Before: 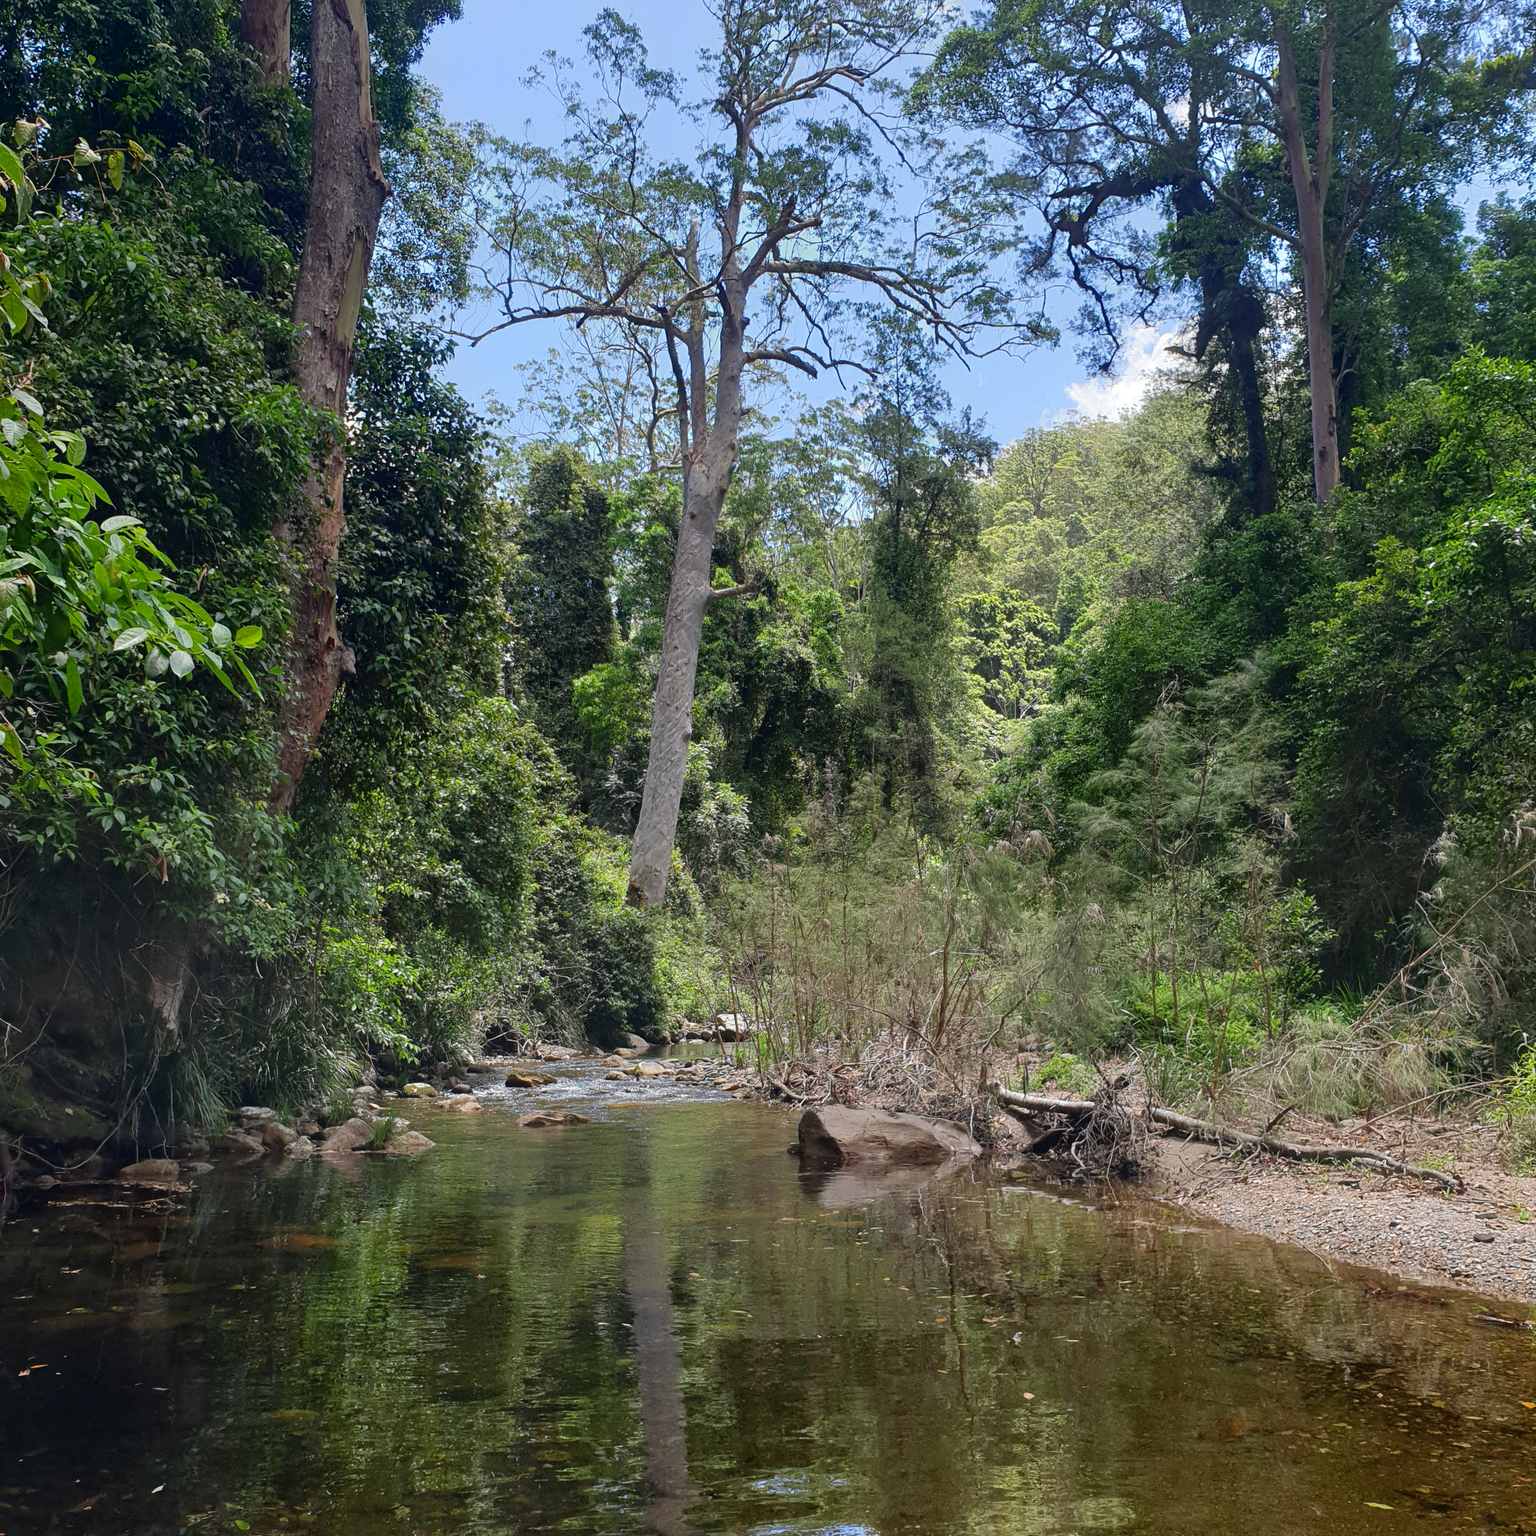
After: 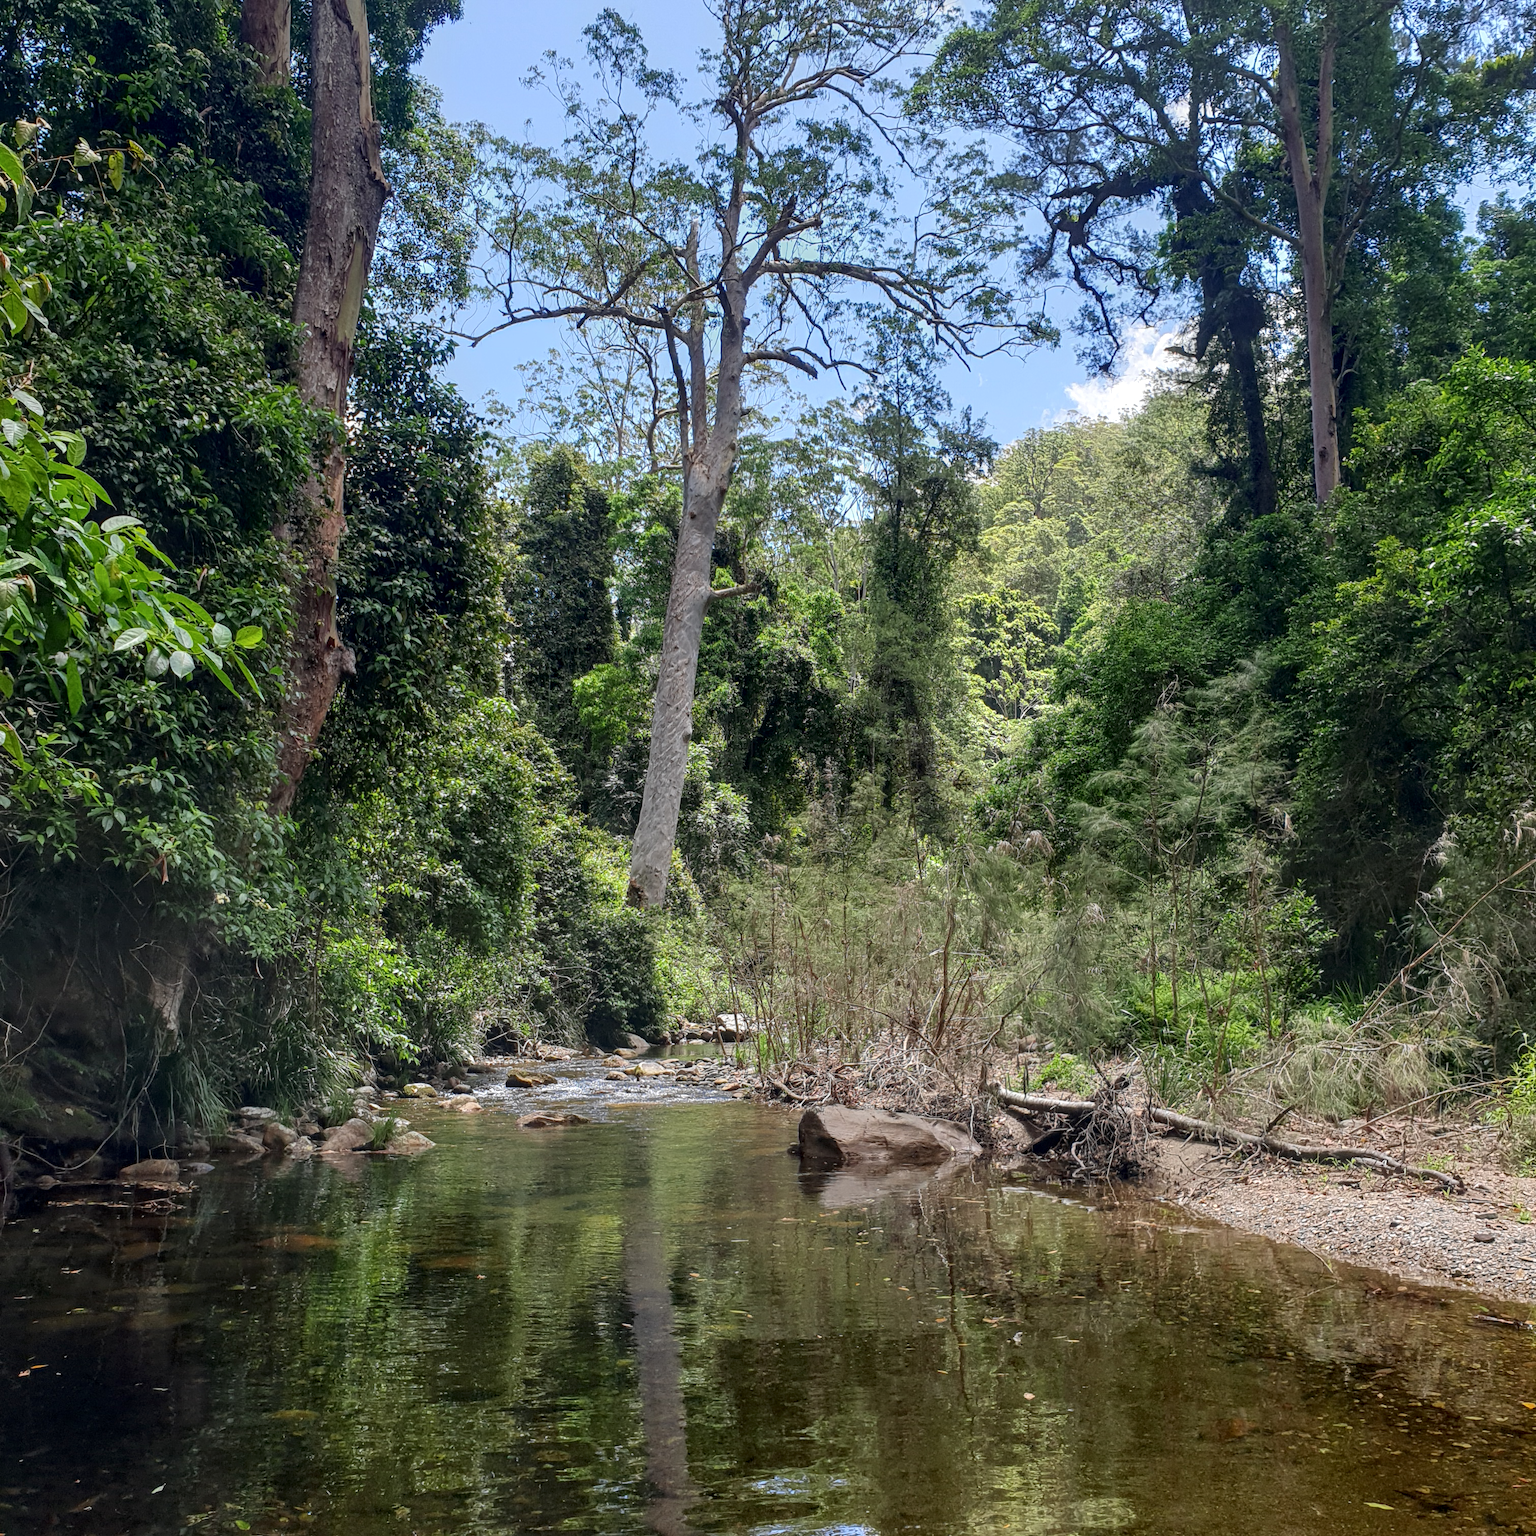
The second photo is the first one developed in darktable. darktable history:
local contrast: detail 130%
